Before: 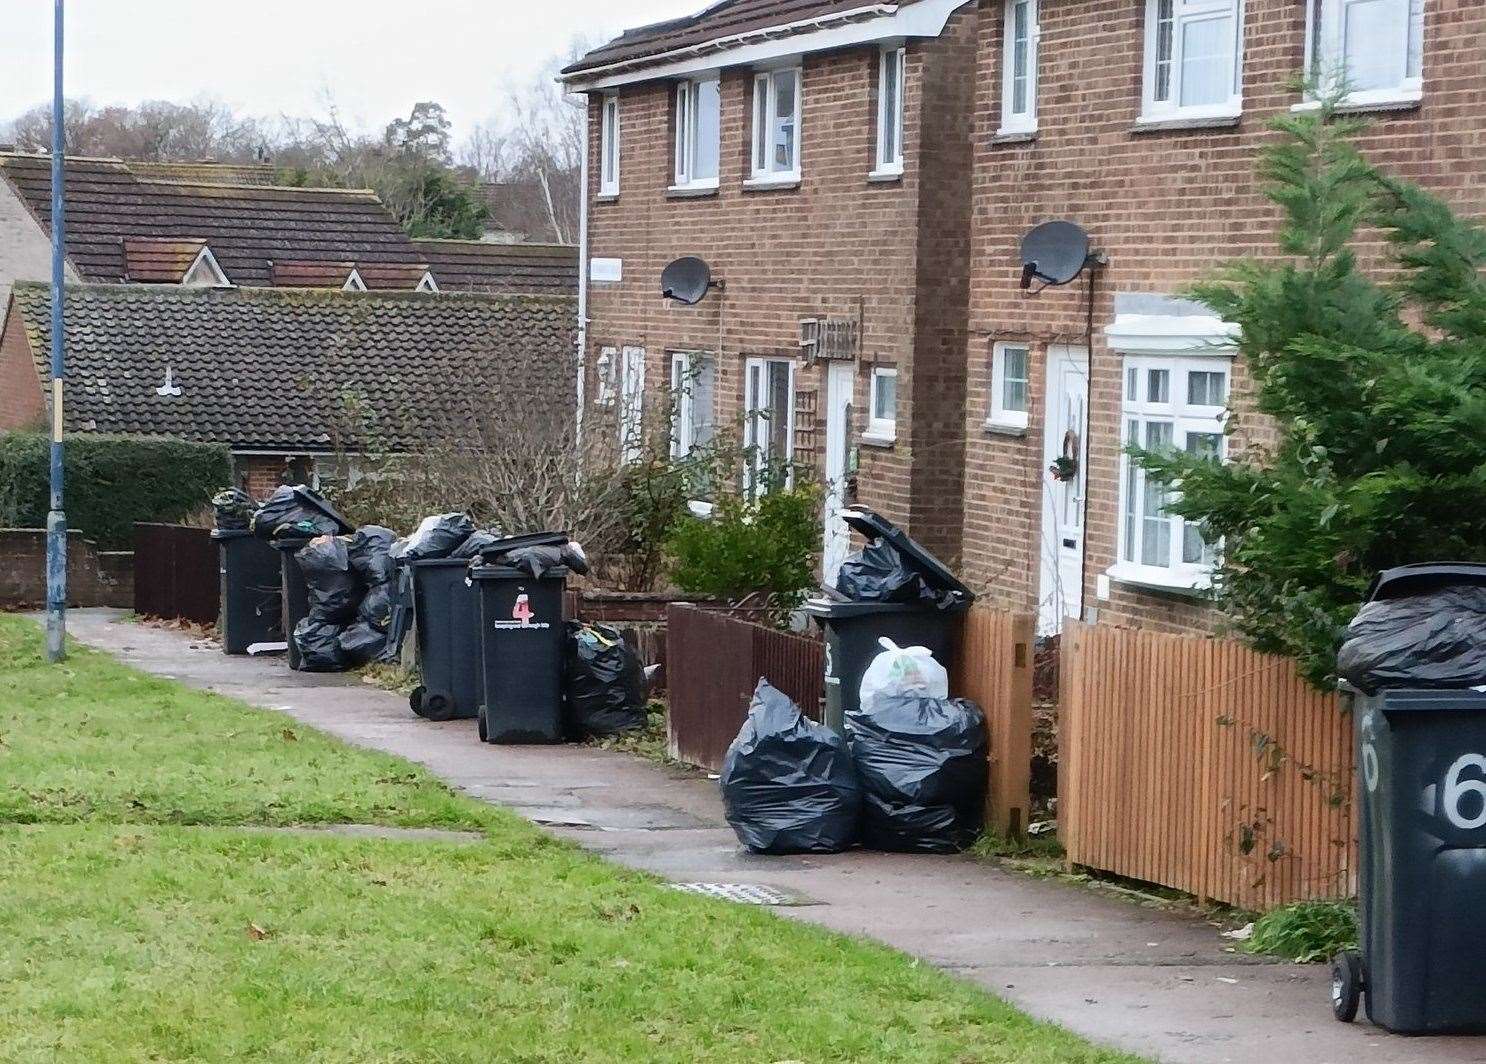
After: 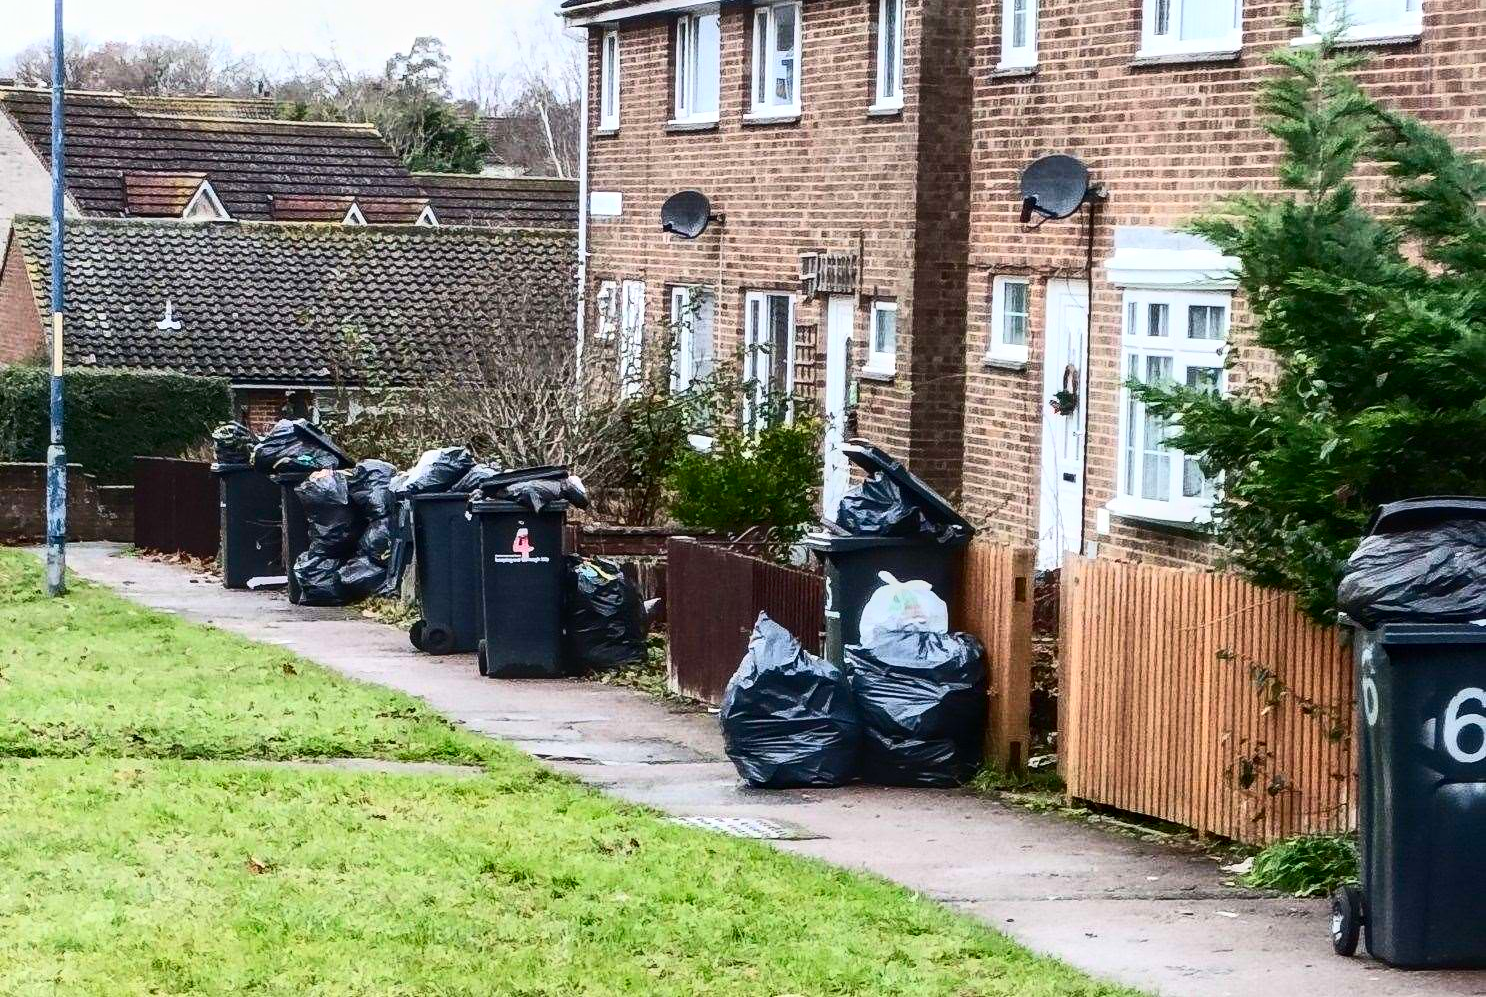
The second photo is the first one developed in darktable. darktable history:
local contrast: on, module defaults
crop and rotate: top 6.287%
contrast brightness saturation: contrast 0.41, brightness 0.098, saturation 0.205
